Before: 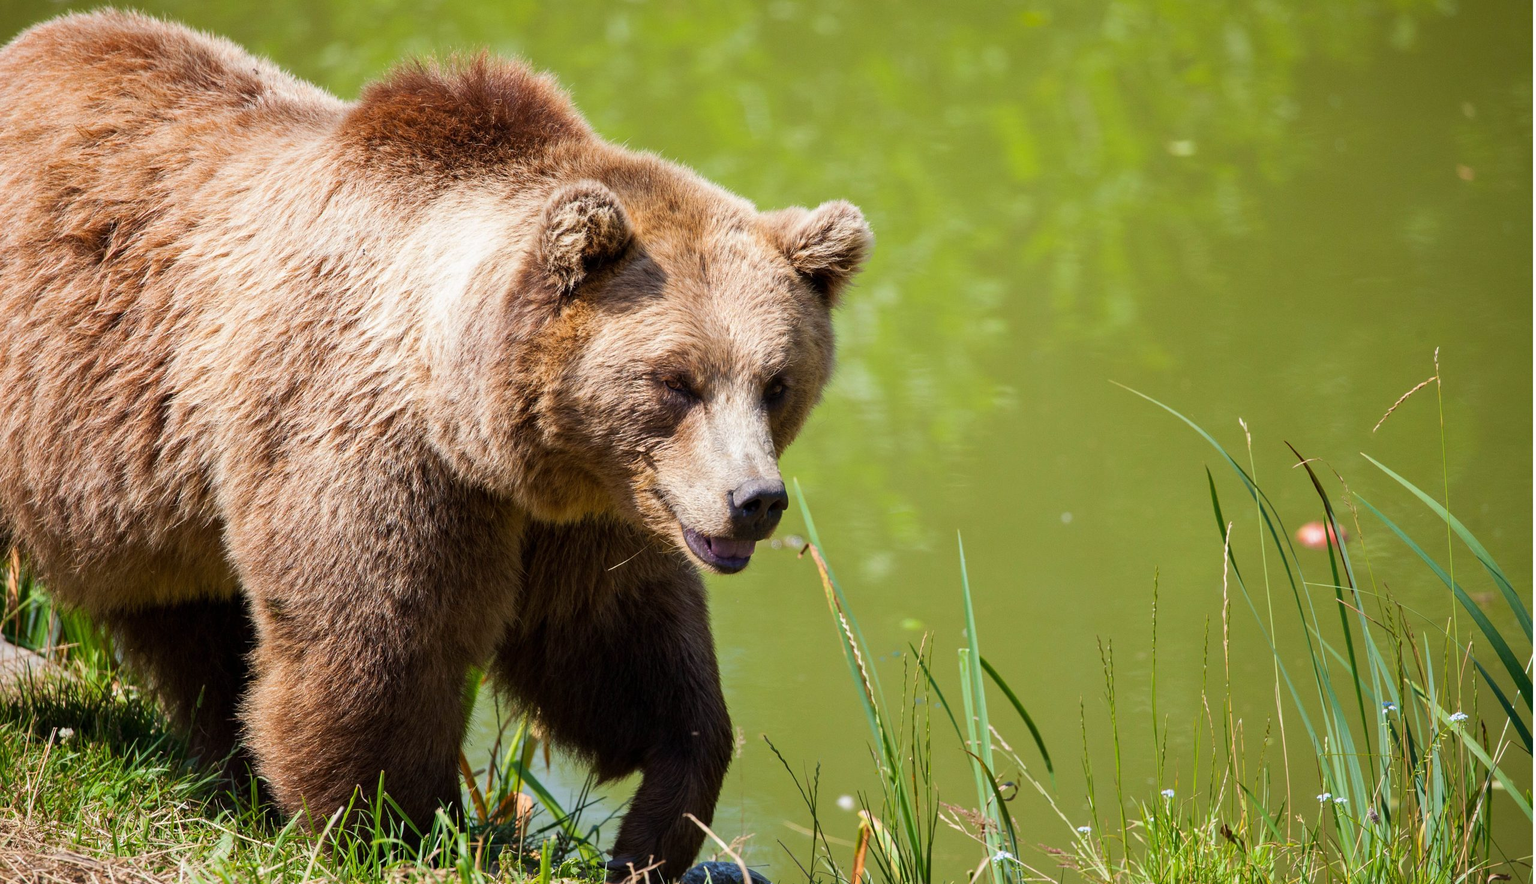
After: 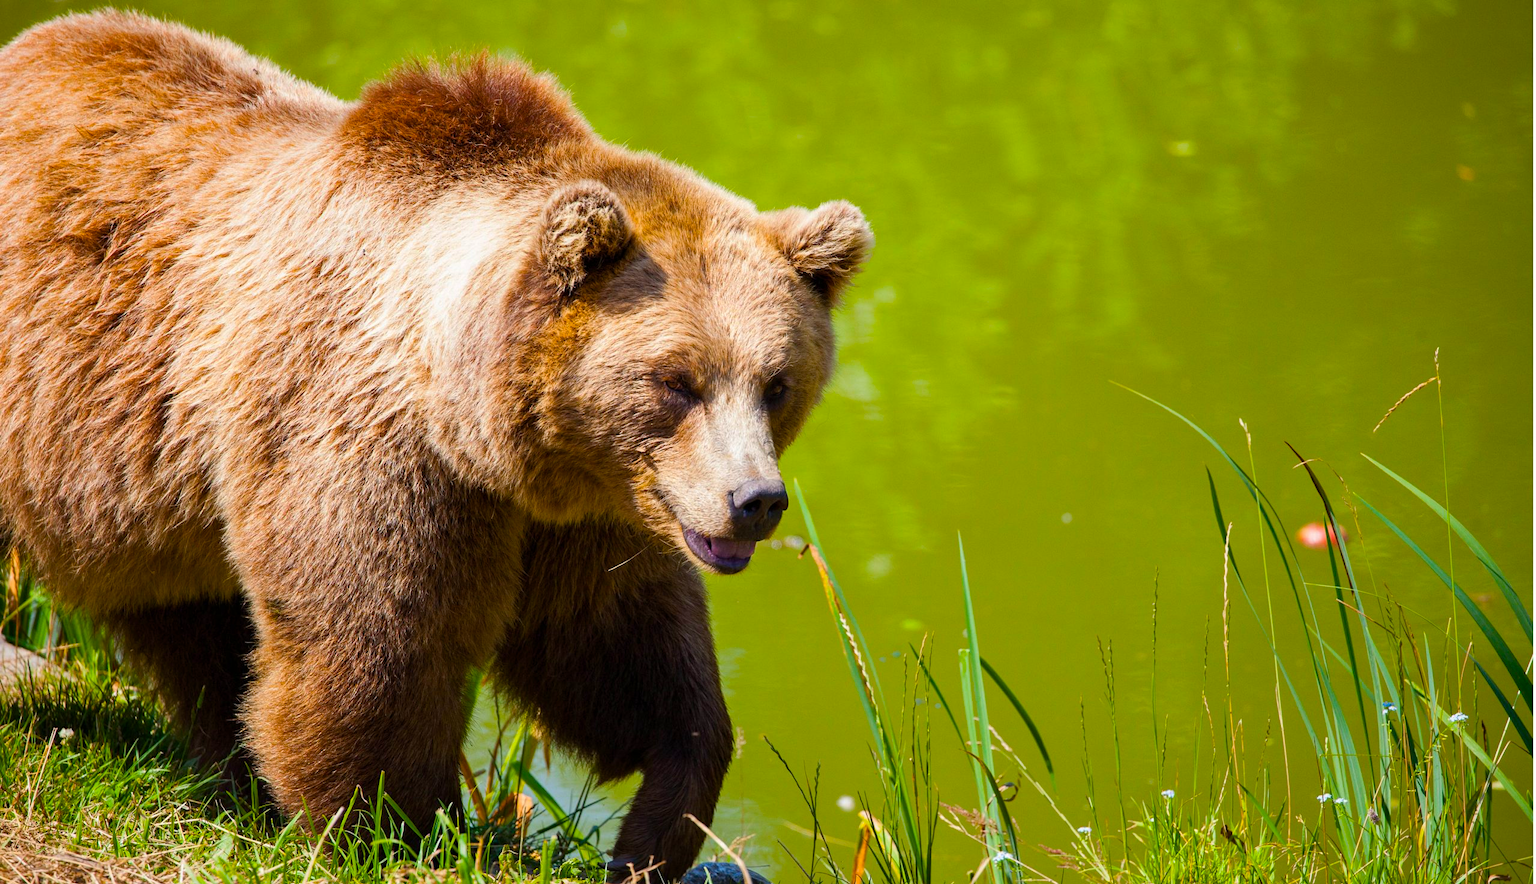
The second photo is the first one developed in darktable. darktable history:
color balance rgb: linear chroma grading › global chroma 15%, perceptual saturation grading › global saturation 30%
tone equalizer: on, module defaults
